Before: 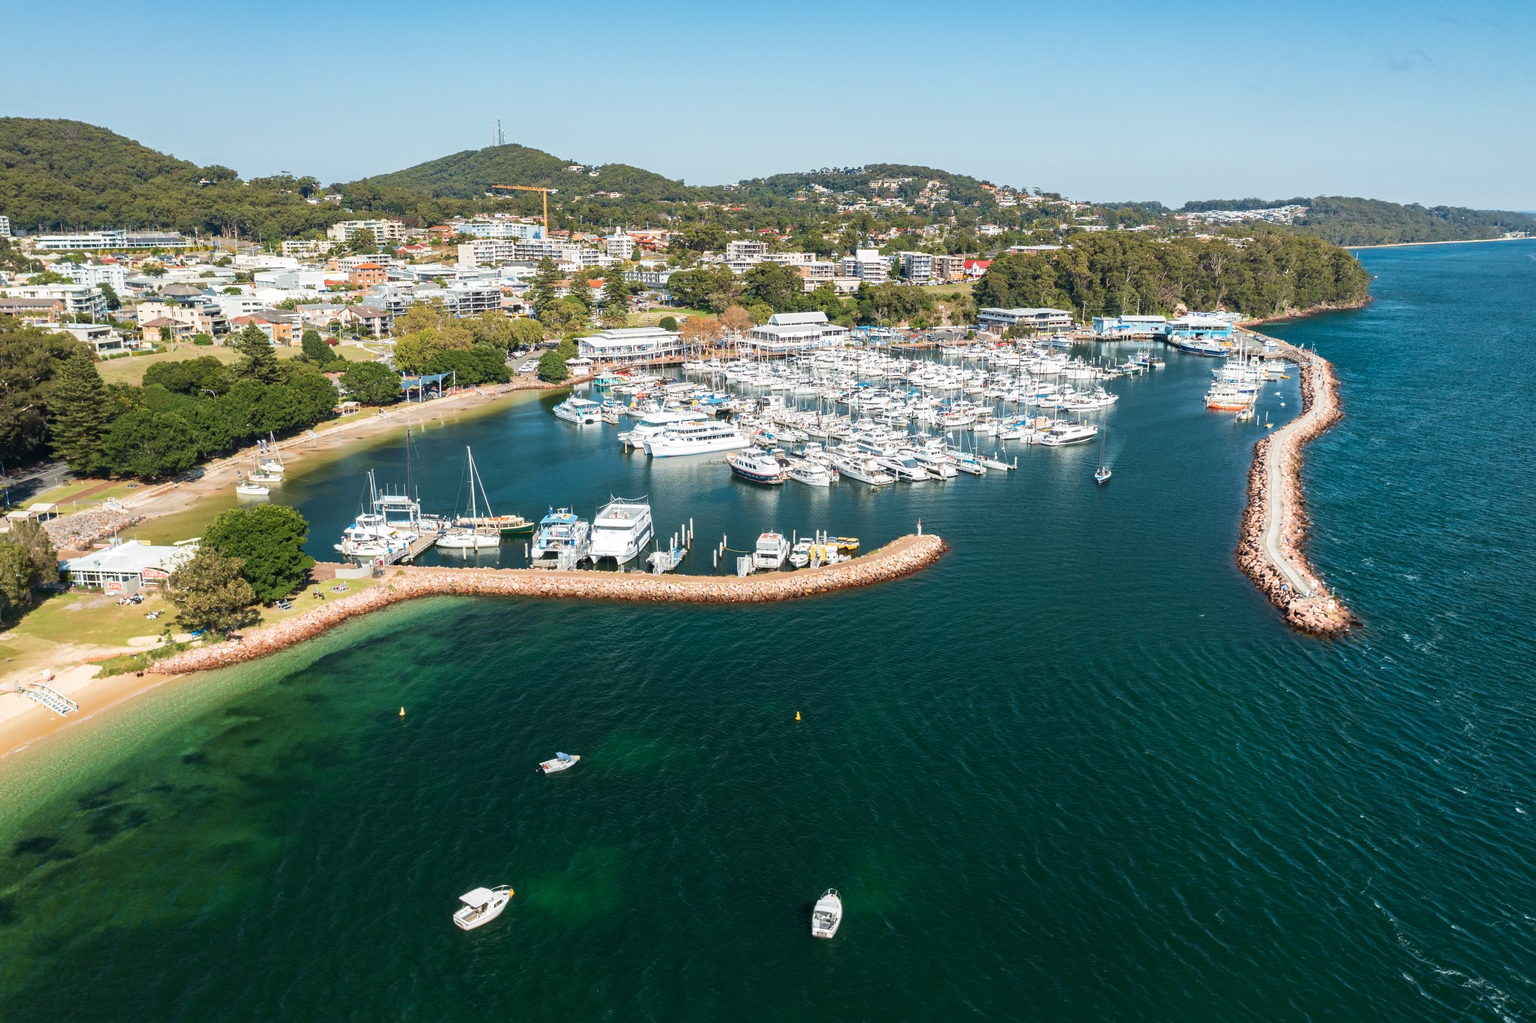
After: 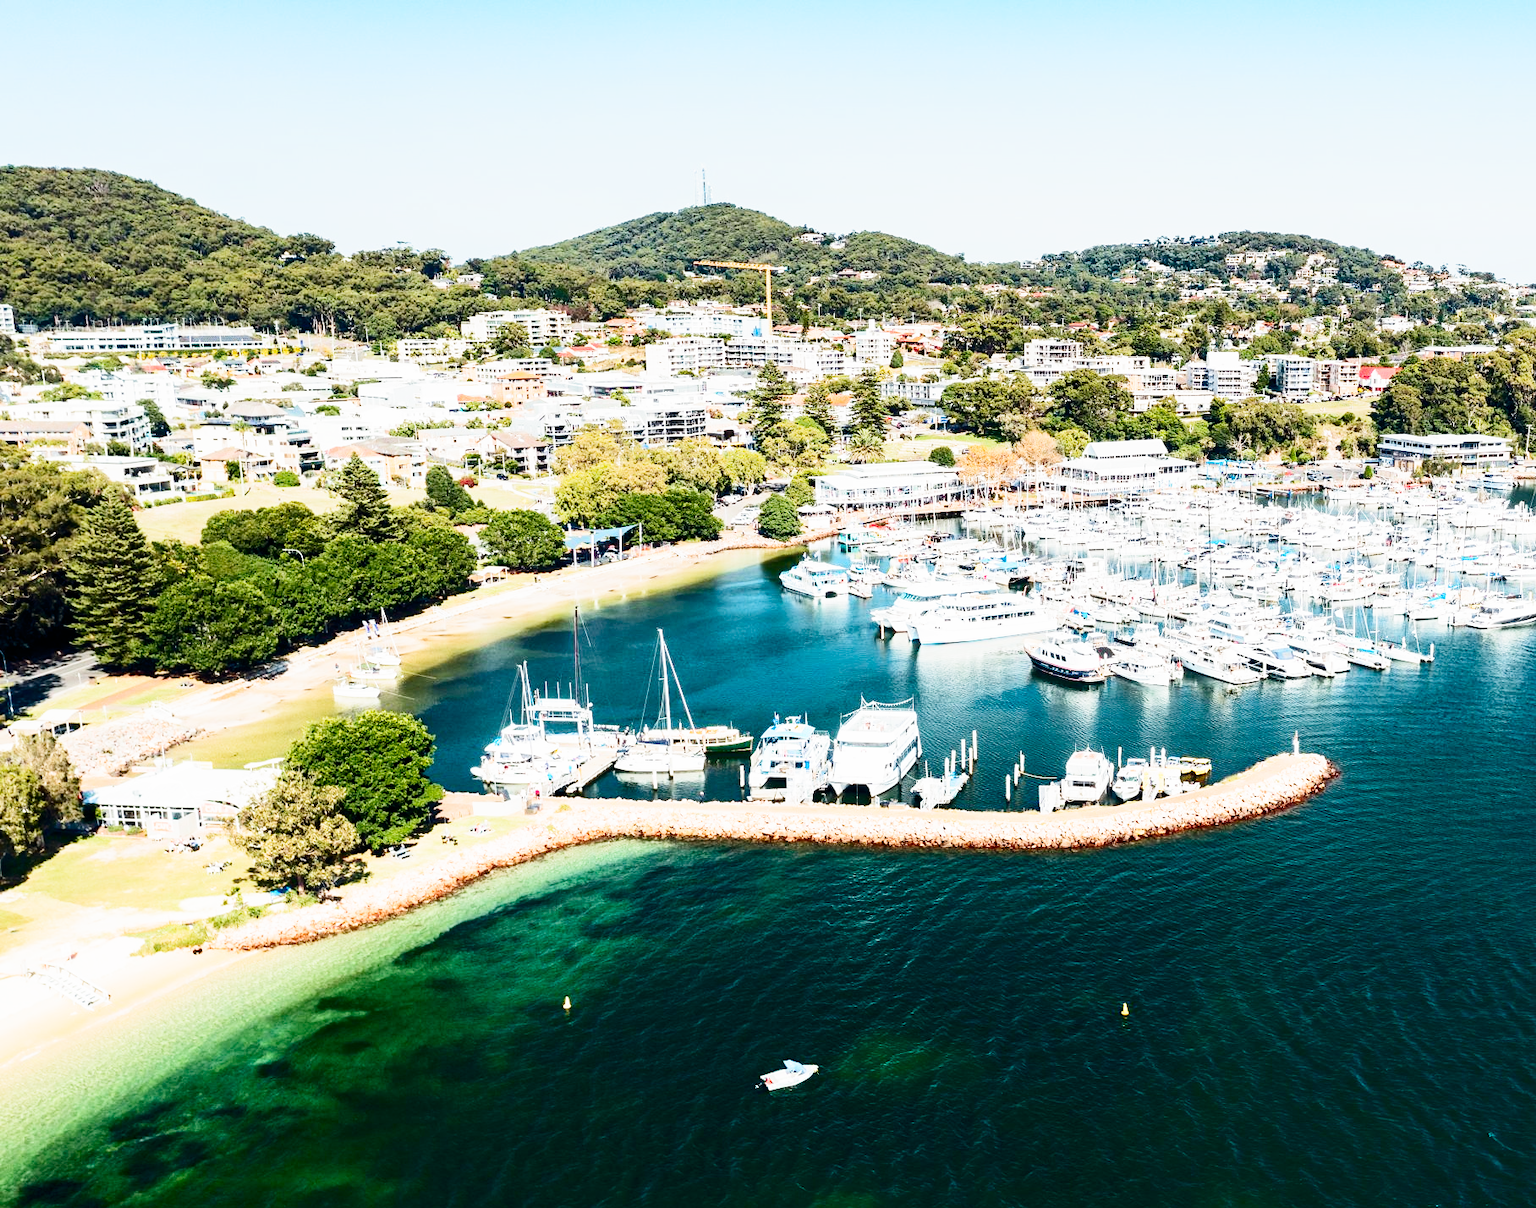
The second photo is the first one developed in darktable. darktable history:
crop: right 29.032%, bottom 16.135%
filmic rgb: black relative exposure -7.65 EV, white relative exposure 4.56 EV, hardness 3.61, add noise in highlights 0.001, preserve chrominance no, color science v3 (2019), use custom middle-gray values true, contrast in highlights soft
color balance rgb: shadows lift › hue 85.52°, power › hue 71.39°, global offset › chroma 0.052%, global offset › hue 254°, perceptual saturation grading › global saturation 0.438%, perceptual brilliance grading › global brilliance 25.124%, global vibrance 9.31%
shadows and highlights: radius 267.08, soften with gaussian
contrast brightness saturation: contrast 0.397, brightness 0.053, saturation 0.253
tone equalizer: -8 EV -0.377 EV, -7 EV -0.42 EV, -6 EV -0.341 EV, -5 EV -0.217 EV, -3 EV 0.2 EV, -2 EV 0.305 EV, -1 EV 0.401 EV, +0 EV 0.407 EV, mask exposure compensation -0.488 EV
exposure: compensate exposure bias true, compensate highlight preservation false
